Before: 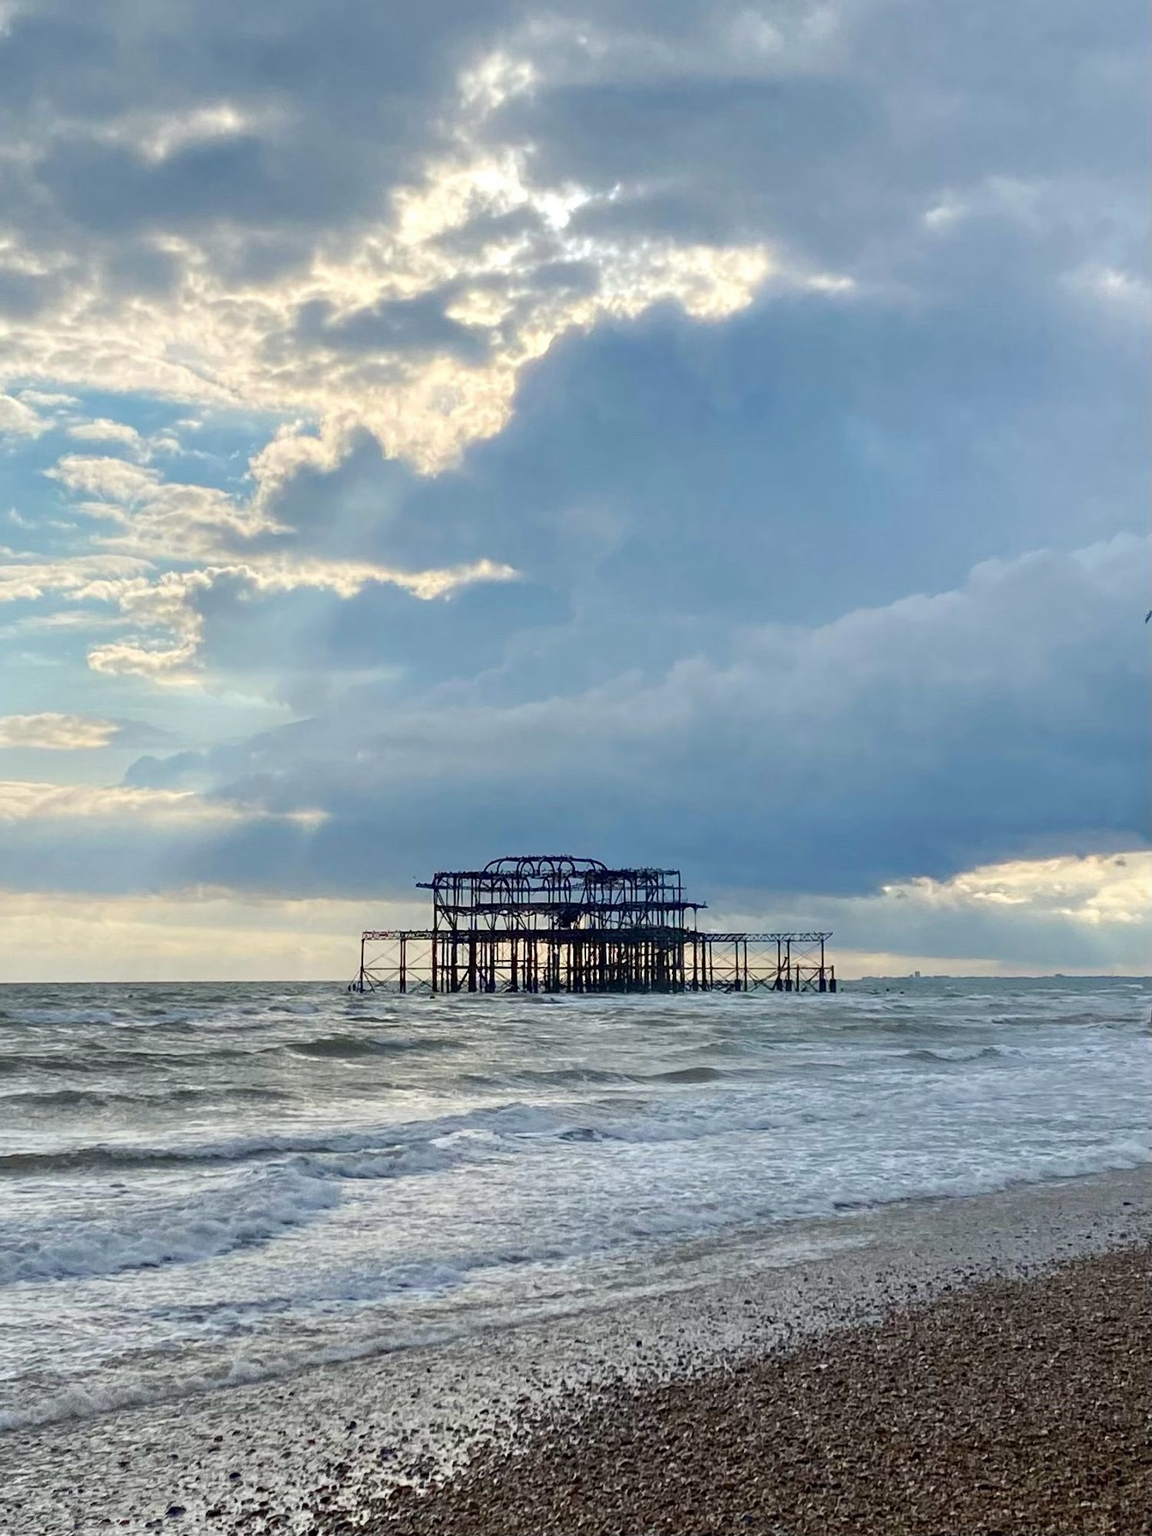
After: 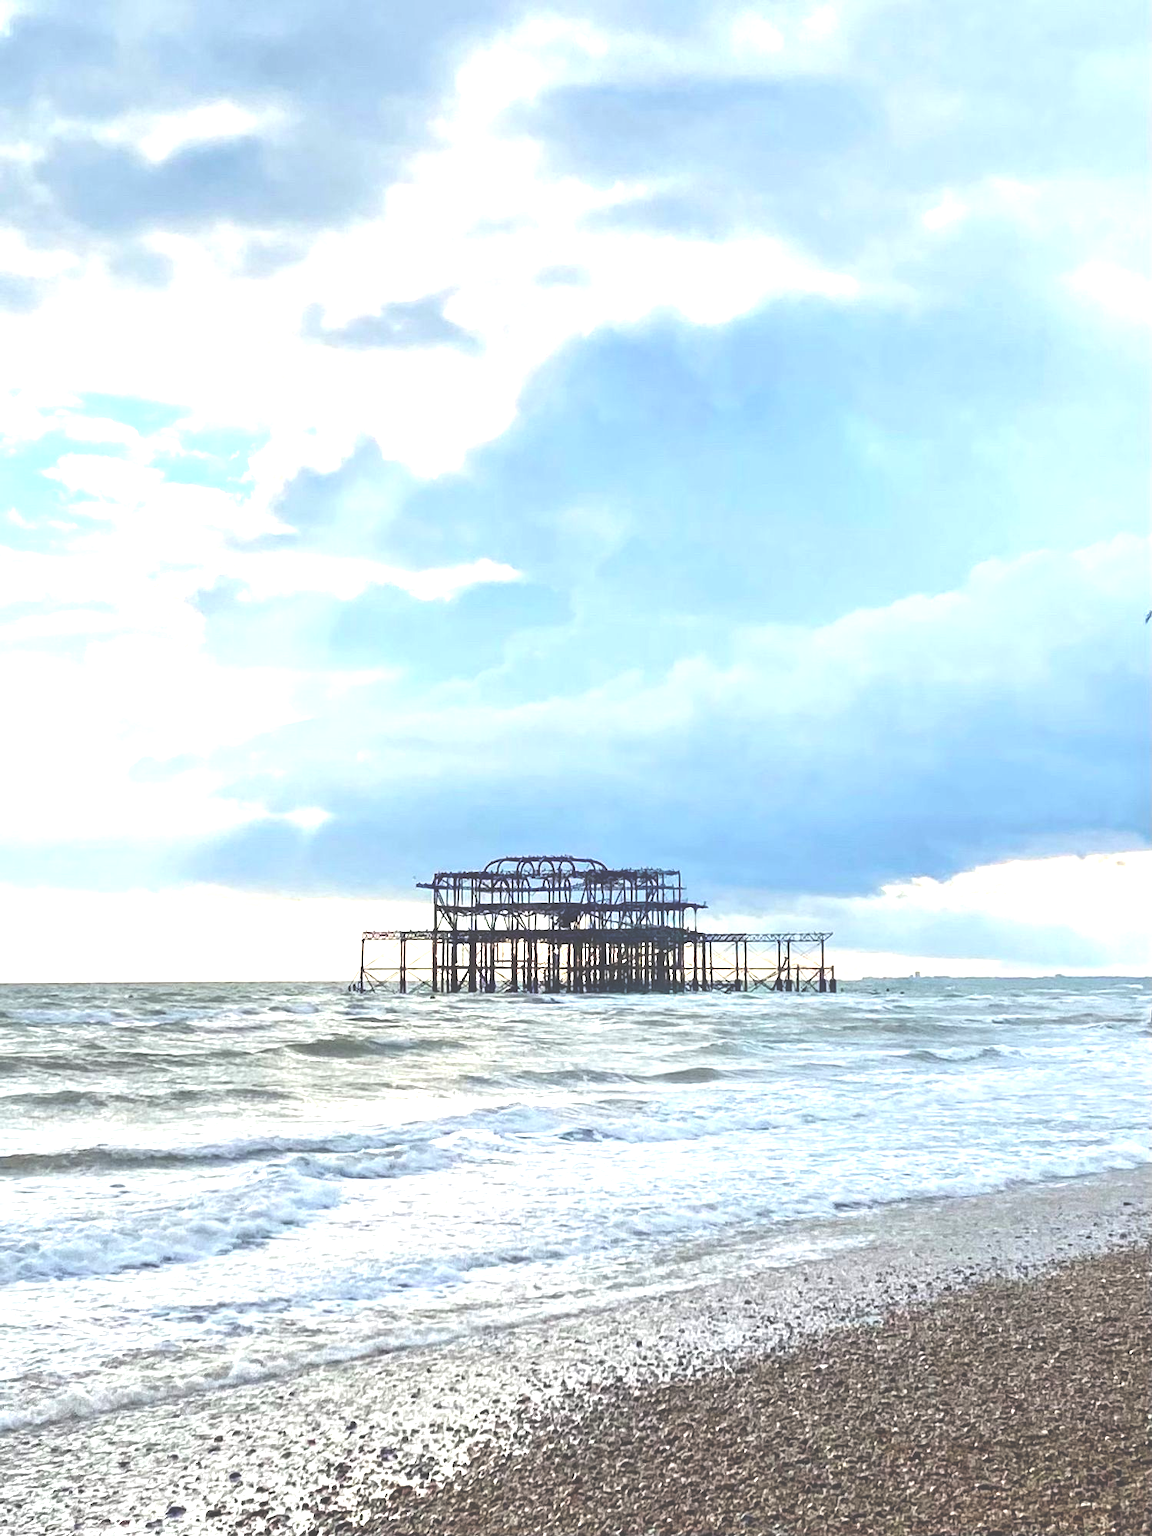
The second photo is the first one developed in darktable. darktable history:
exposure: black level correction -0.023, exposure 1.397 EV, compensate highlight preservation false
tone equalizer: on, module defaults
